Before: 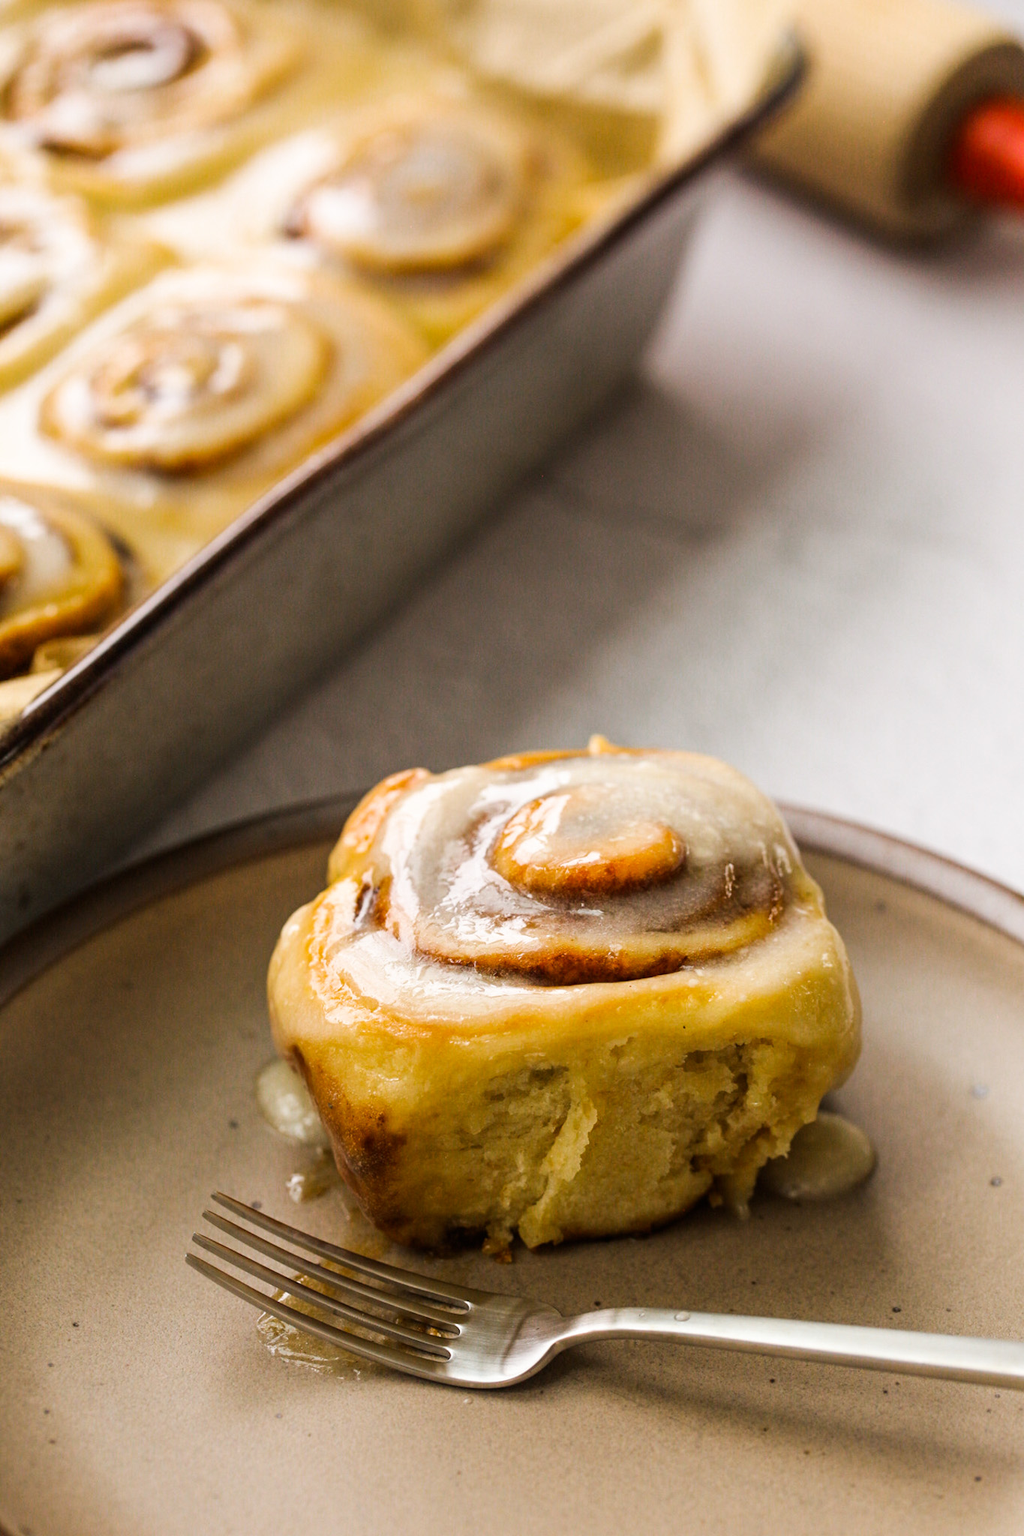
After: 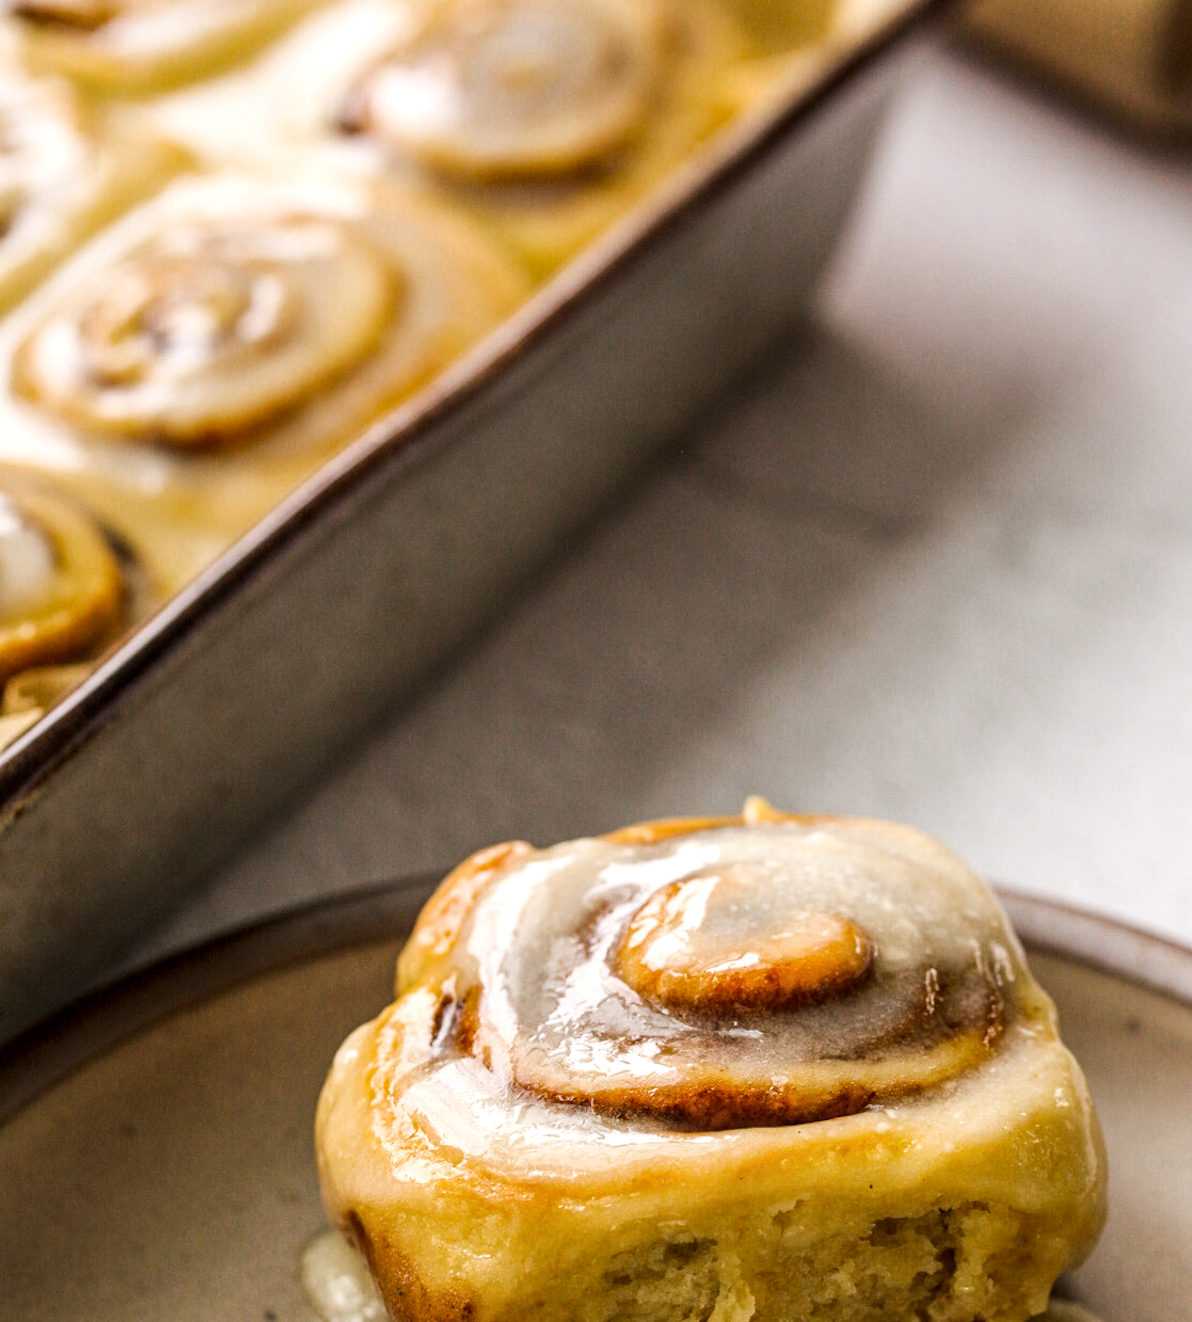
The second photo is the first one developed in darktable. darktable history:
crop: left 3.015%, top 8.969%, right 9.647%, bottom 26.457%
local contrast: detail 130%
